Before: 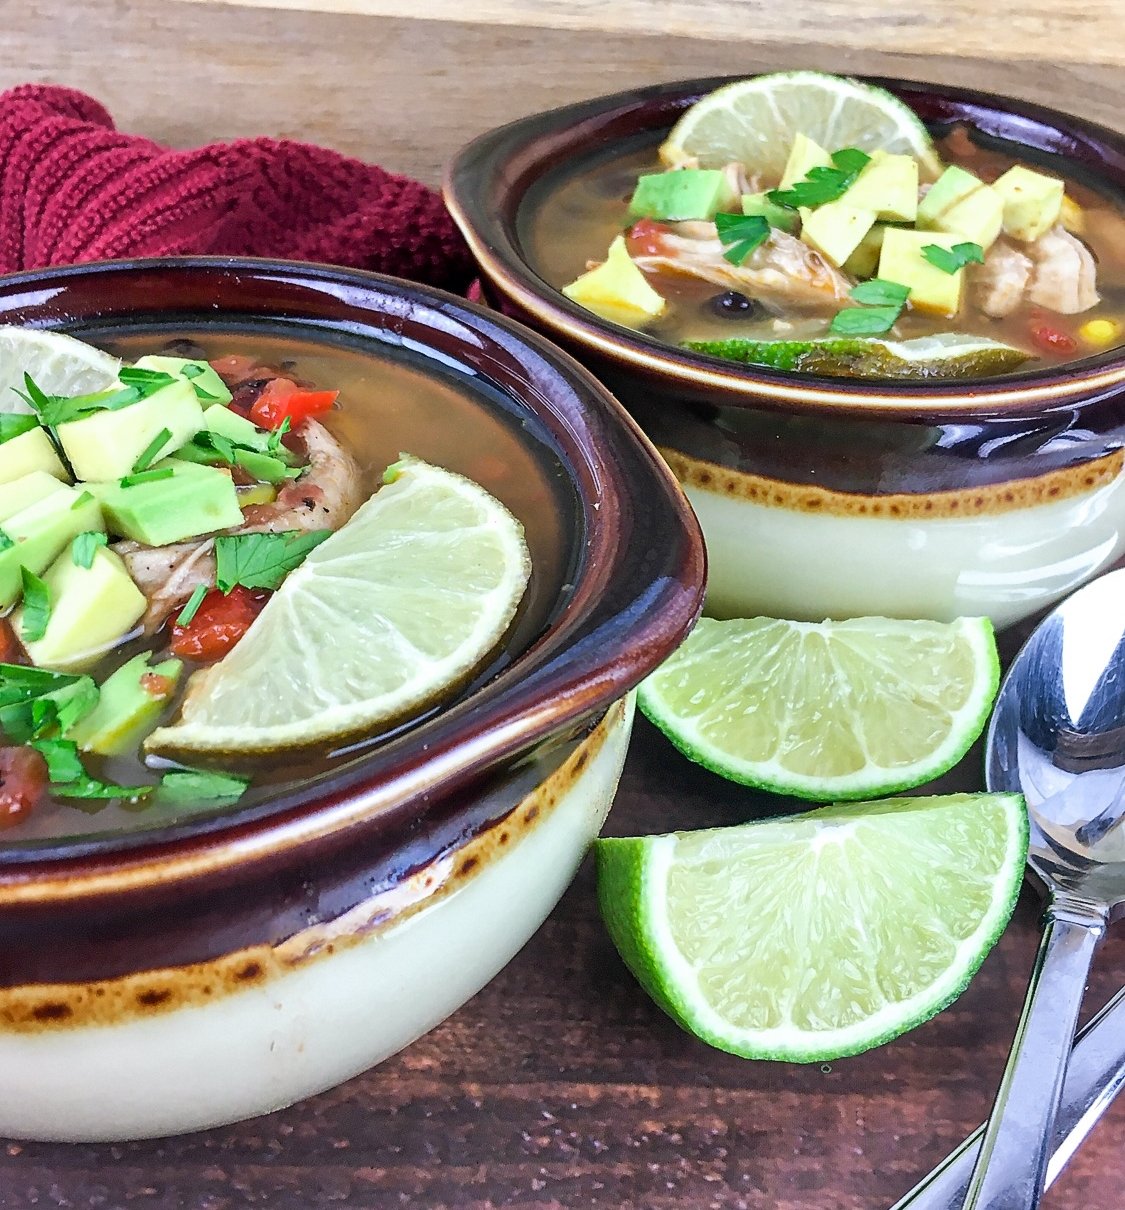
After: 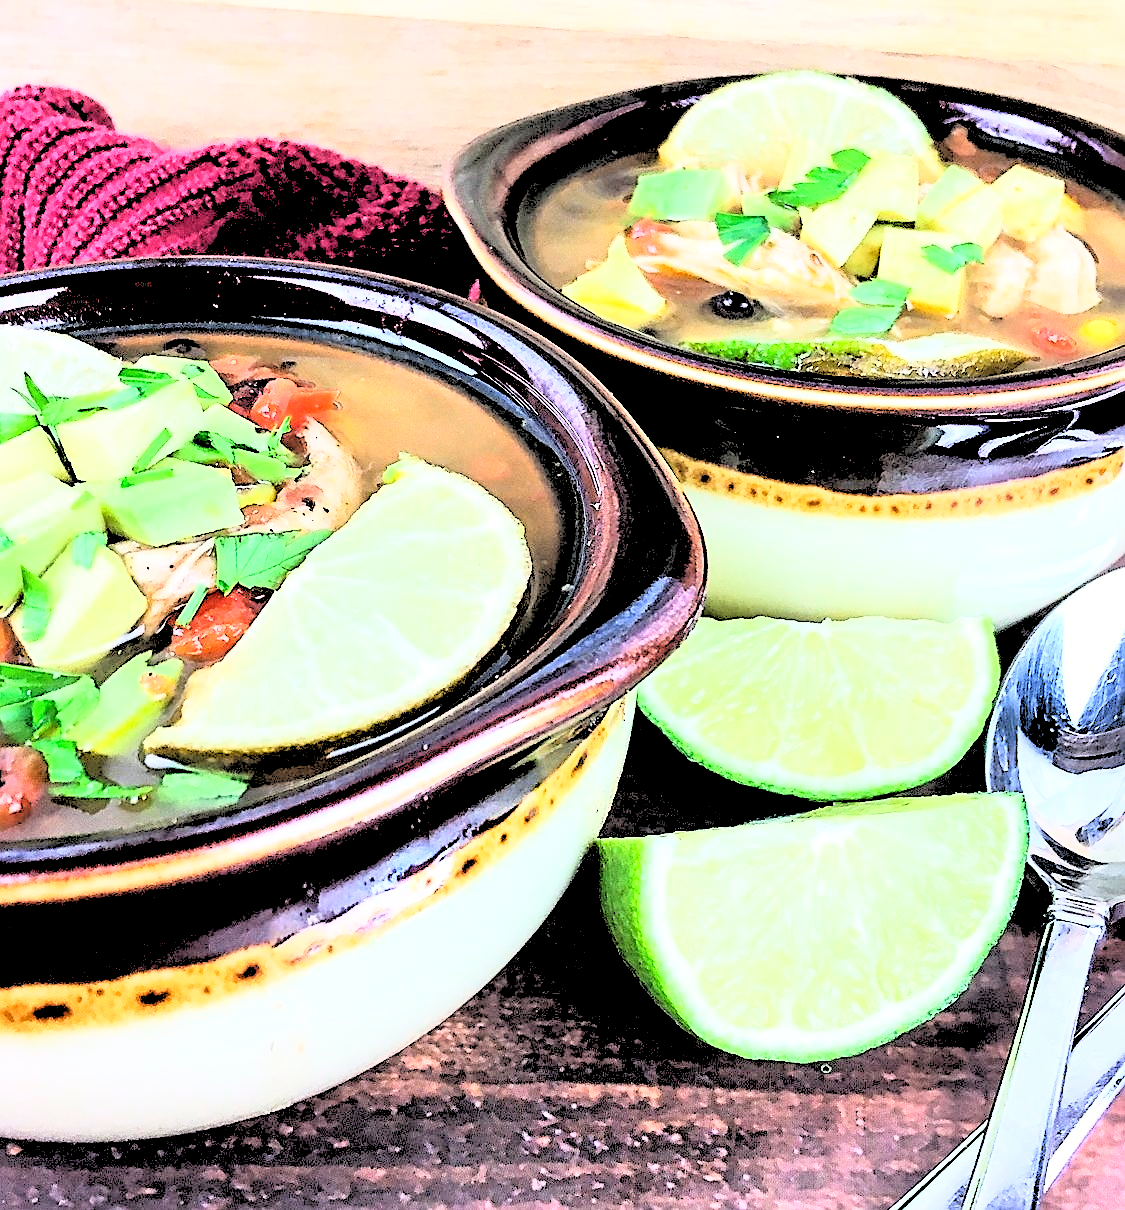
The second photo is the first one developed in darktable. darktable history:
rgb curve: curves: ch0 [(0, 0) (0.21, 0.15) (0.24, 0.21) (0.5, 0.75) (0.75, 0.96) (0.89, 0.99) (1, 1)]; ch1 [(0, 0.02) (0.21, 0.13) (0.25, 0.2) (0.5, 0.67) (0.75, 0.9) (0.89, 0.97) (1, 1)]; ch2 [(0, 0.02) (0.21, 0.13) (0.25, 0.2) (0.5, 0.67) (0.75, 0.9) (0.89, 0.97) (1, 1)], compensate middle gray true
sharpen: on, module defaults
rgb levels: levels [[0.027, 0.429, 0.996], [0, 0.5, 1], [0, 0.5, 1]]
